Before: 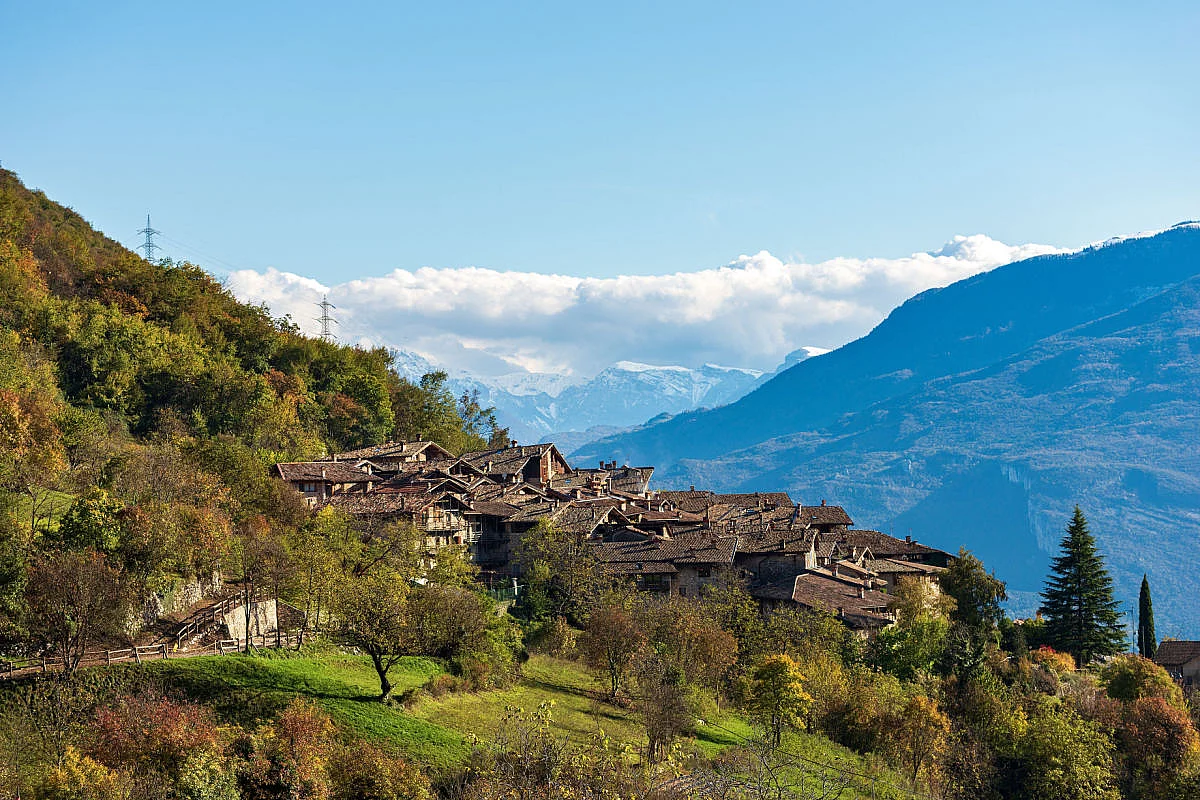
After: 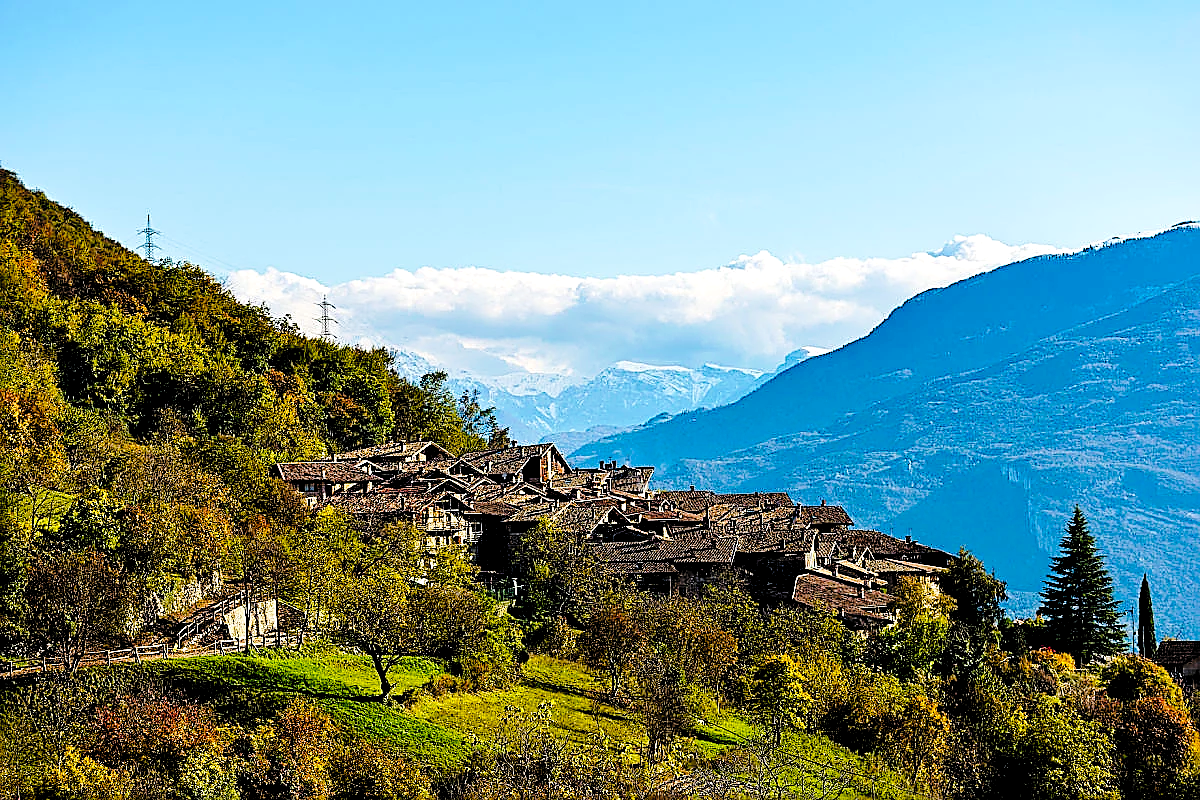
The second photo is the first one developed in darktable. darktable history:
rgb levels: levels [[0.034, 0.472, 0.904], [0, 0.5, 1], [0, 0.5, 1]]
color balance rgb: perceptual saturation grading › global saturation 40%, global vibrance 15%
sharpen: amount 0.75
tone curve: curves: ch0 [(0, 0) (0.003, 0.03) (0.011, 0.032) (0.025, 0.035) (0.044, 0.038) (0.069, 0.041) (0.1, 0.058) (0.136, 0.091) (0.177, 0.133) (0.224, 0.181) (0.277, 0.268) (0.335, 0.363) (0.399, 0.461) (0.468, 0.554) (0.543, 0.633) (0.623, 0.709) (0.709, 0.784) (0.801, 0.869) (0.898, 0.938) (1, 1)], preserve colors none
